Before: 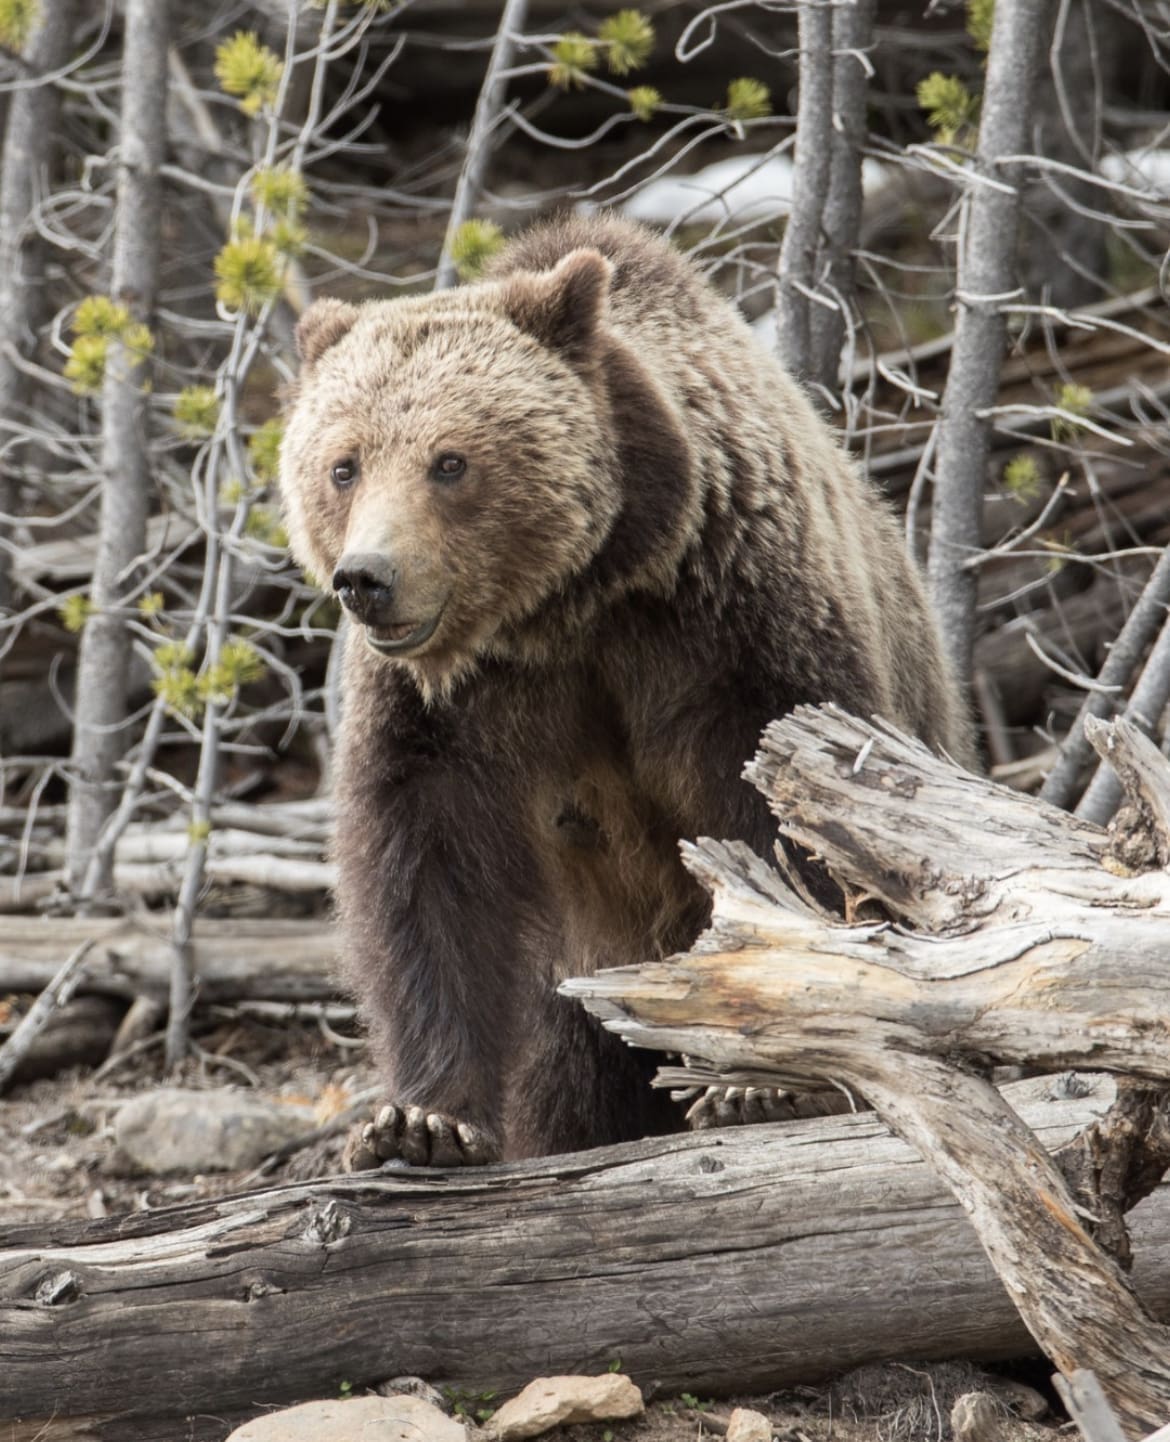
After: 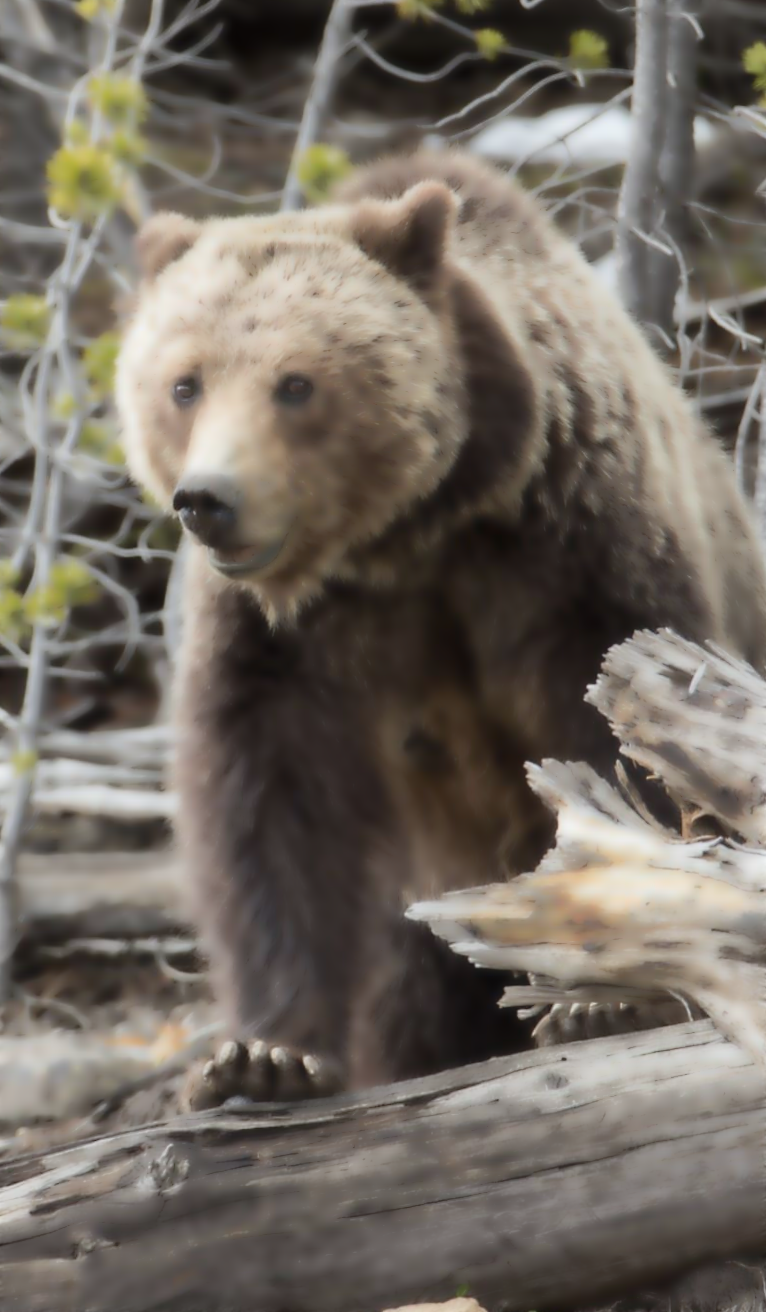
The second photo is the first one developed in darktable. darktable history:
rotate and perspective: rotation -0.013°, lens shift (vertical) -0.027, lens shift (horizontal) 0.178, crop left 0.016, crop right 0.989, crop top 0.082, crop bottom 0.918
lowpass: radius 4, soften with bilateral filter, unbound 0
crop: left 16.899%, right 16.556%
white balance: red 0.986, blue 1.01
